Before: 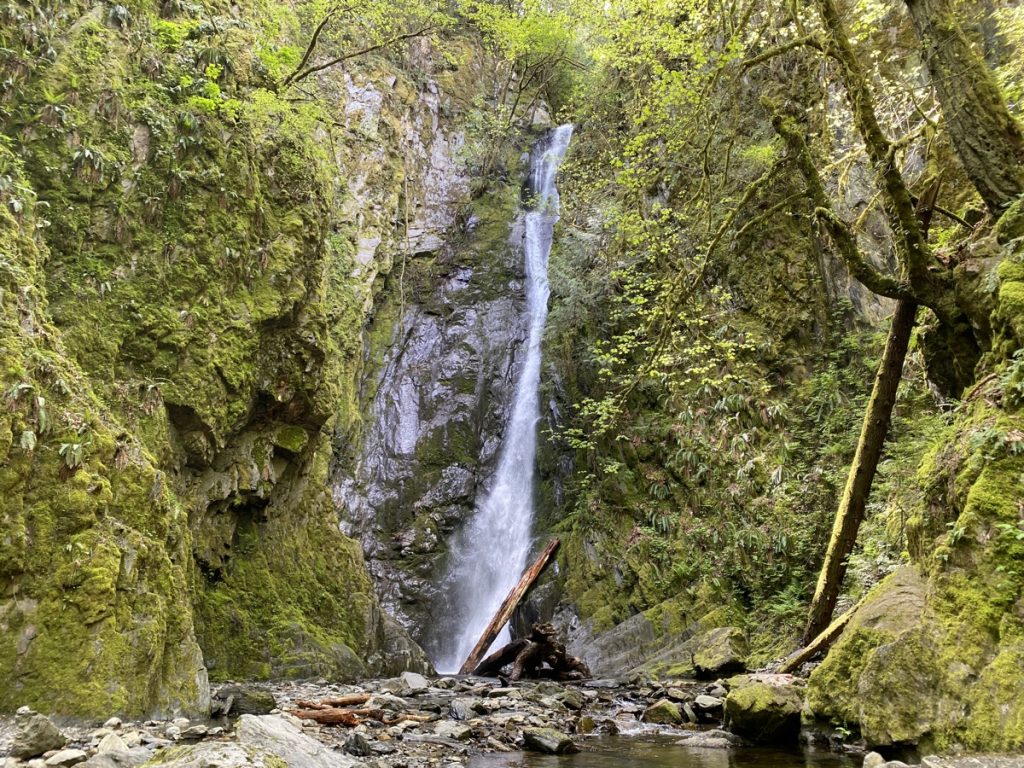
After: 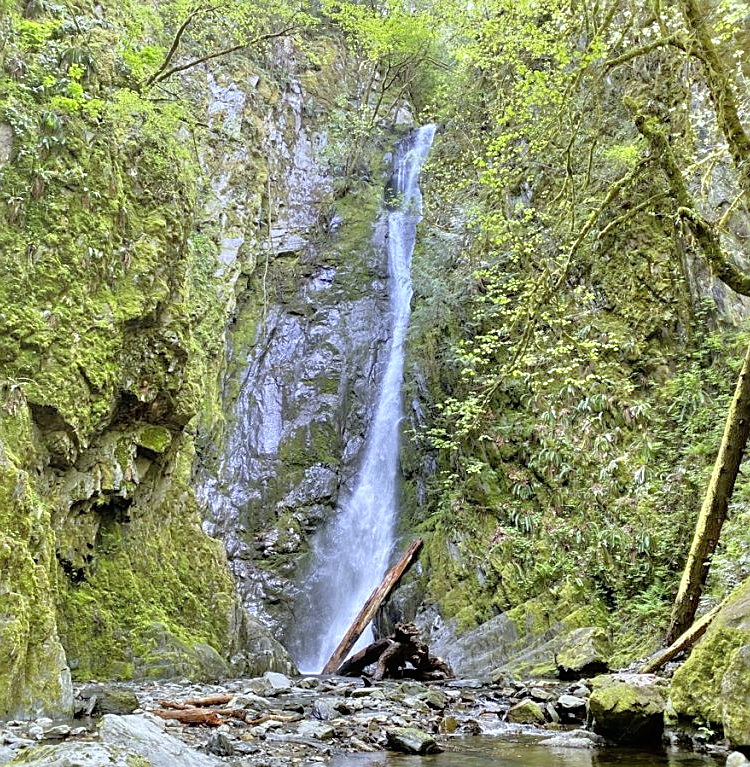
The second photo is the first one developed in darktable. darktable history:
sharpen: on, module defaults
crop: left 13.443%, right 13.31%
tone equalizer: -7 EV 0.15 EV, -6 EV 0.6 EV, -5 EV 1.15 EV, -4 EV 1.33 EV, -3 EV 1.15 EV, -2 EV 0.6 EV, -1 EV 0.15 EV, mask exposure compensation -0.5 EV
local contrast: mode bilateral grid, contrast 100, coarseness 100, detail 91%, midtone range 0.2
white balance: red 0.924, blue 1.095
